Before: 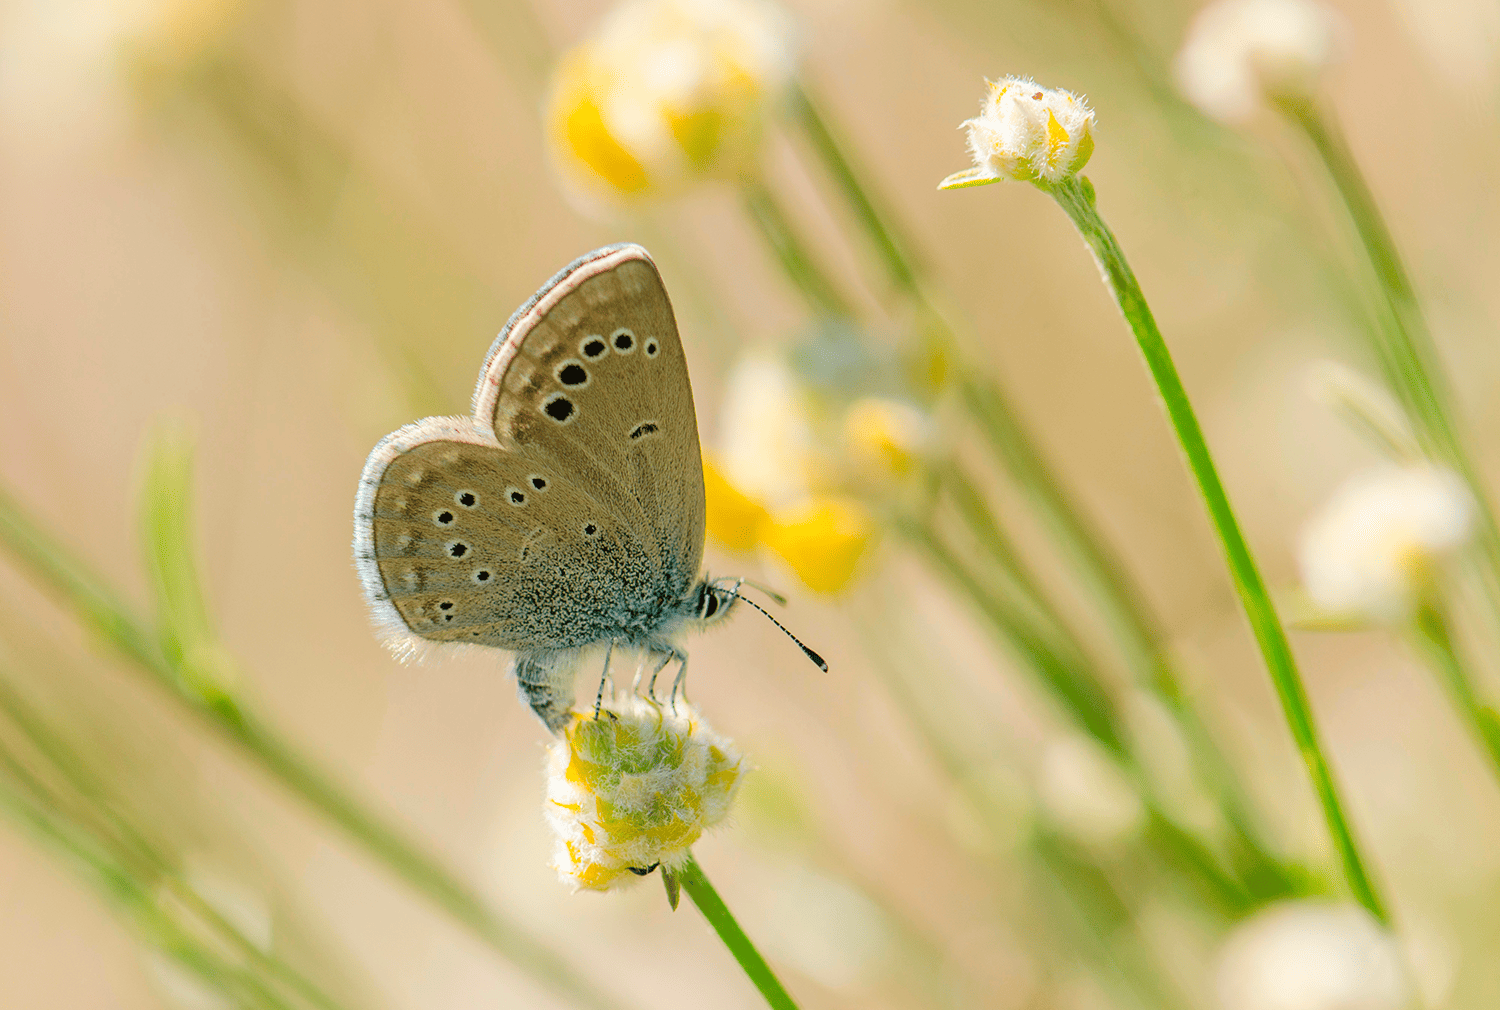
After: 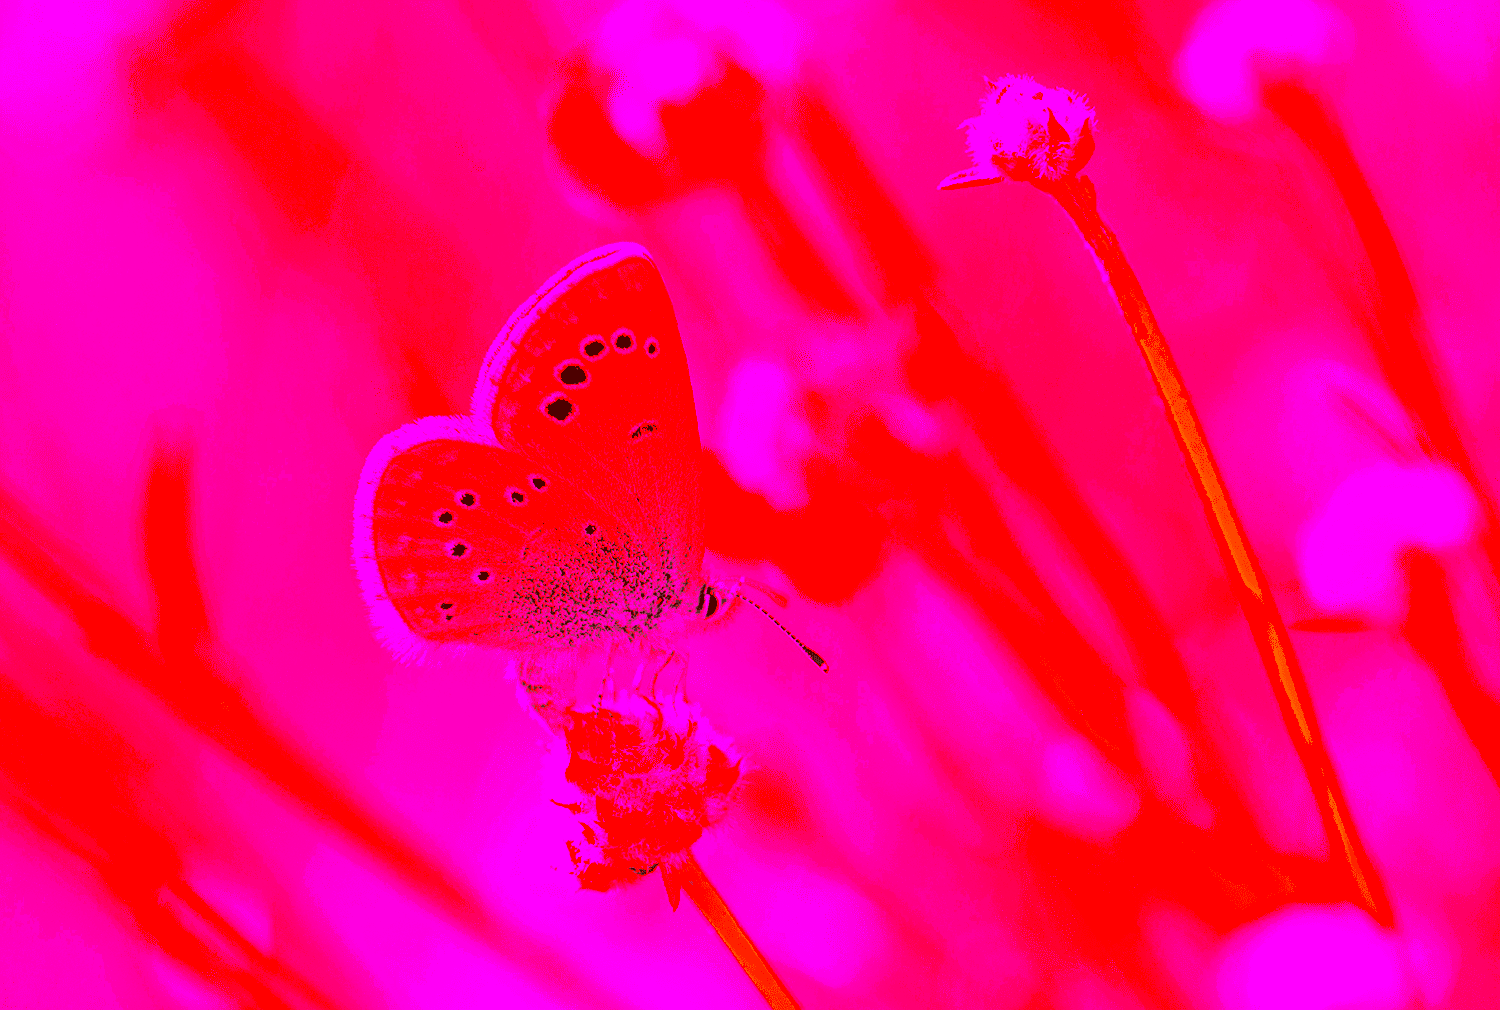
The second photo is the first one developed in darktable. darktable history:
white balance: red 4.26, blue 1.802
contrast brightness saturation: saturation 0.5
